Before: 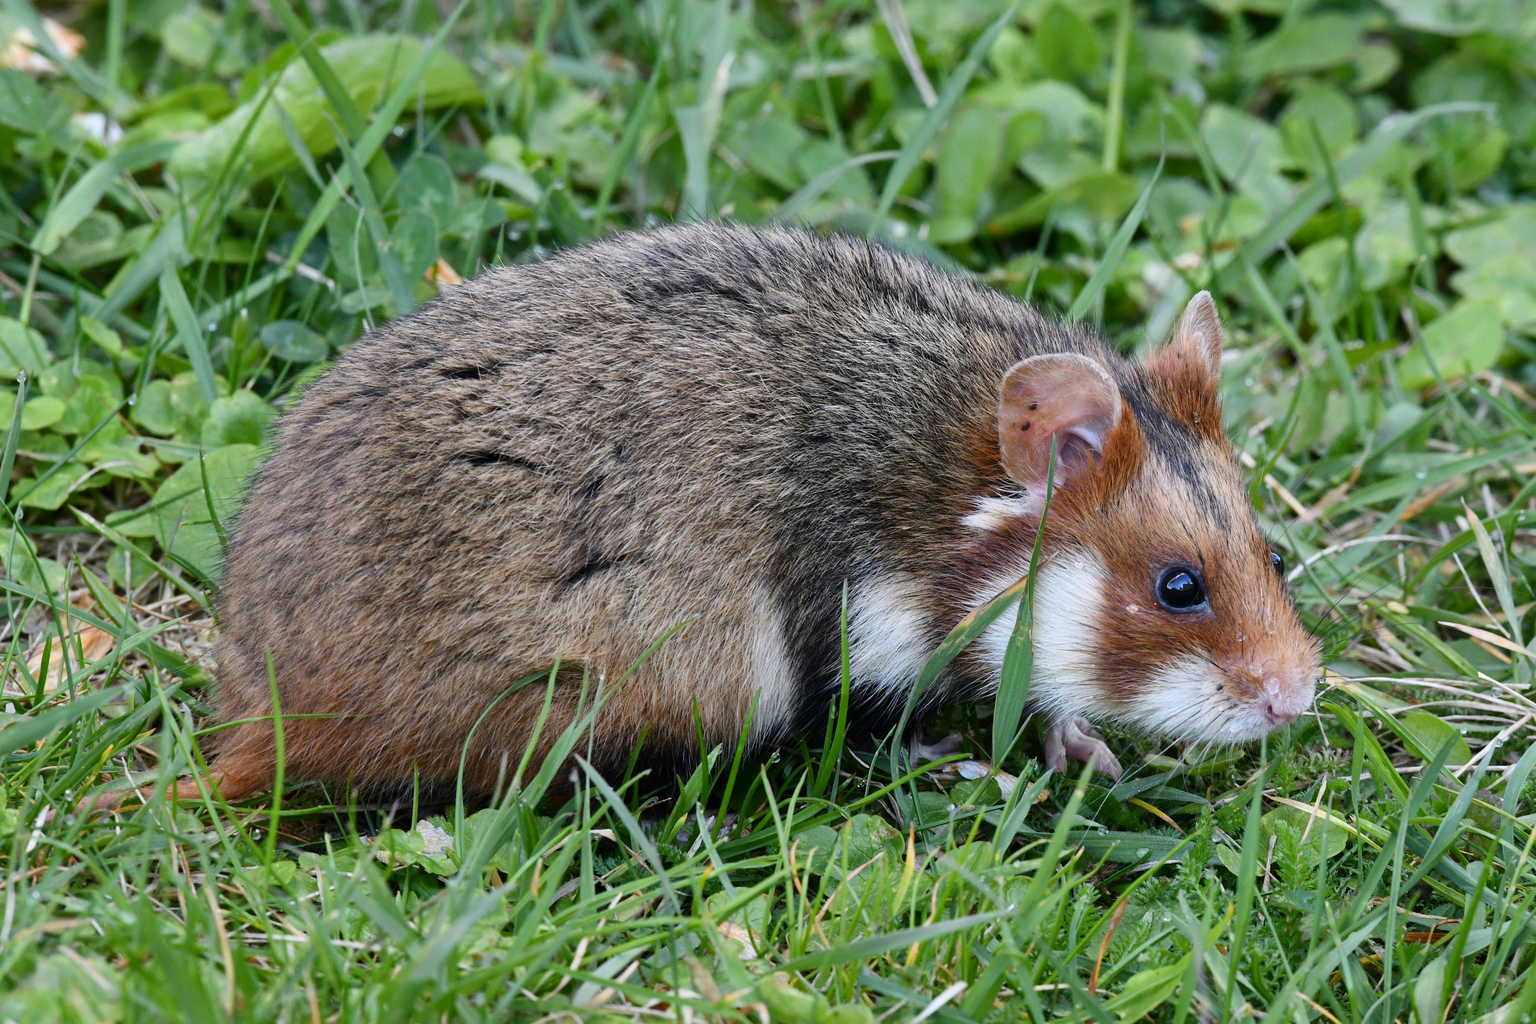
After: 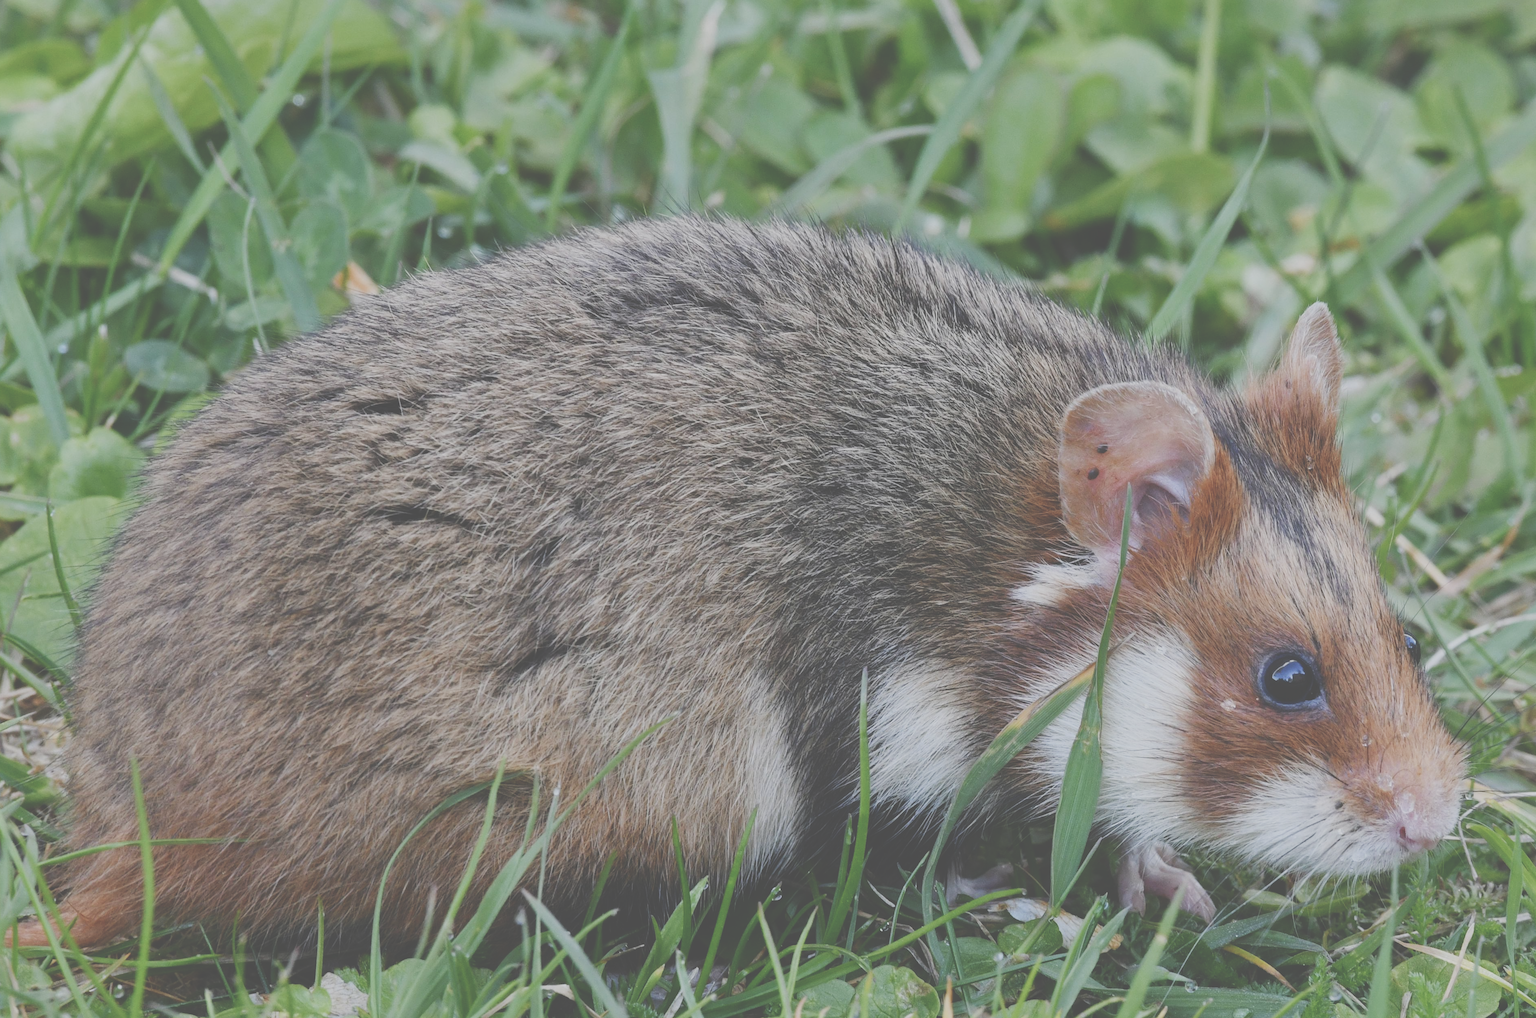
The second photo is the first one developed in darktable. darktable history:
exposure: black level correction -0.086, compensate highlight preservation false
filmic rgb: black relative exposure -7.65 EV, white relative exposure 4.56 EV, hardness 3.61, preserve chrominance no, color science v4 (2020), type of noise poissonian
crop and rotate: left 10.626%, top 5.15%, right 10.447%, bottom 16.31%
